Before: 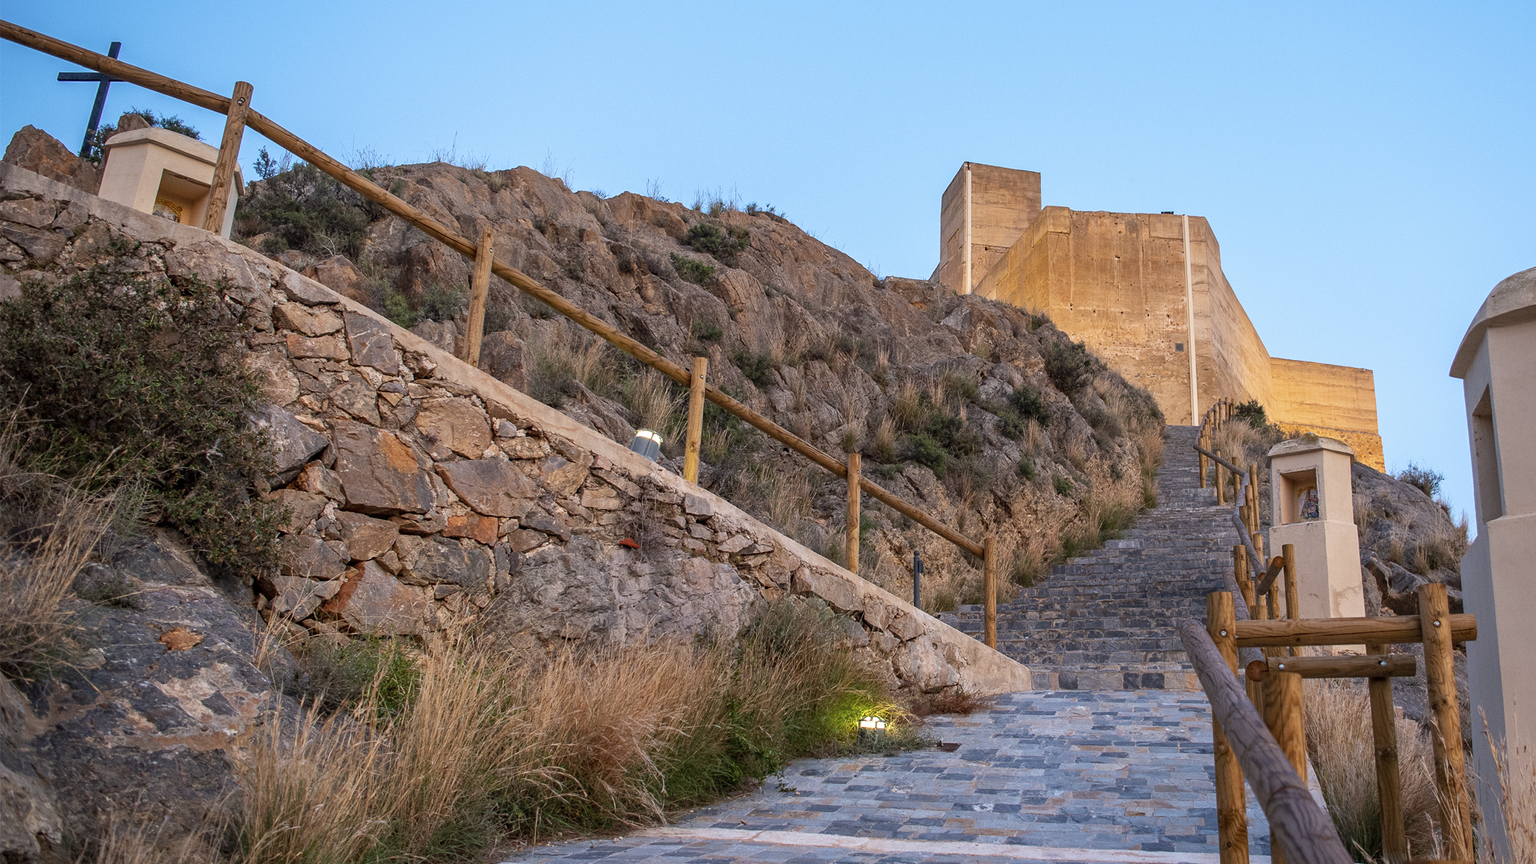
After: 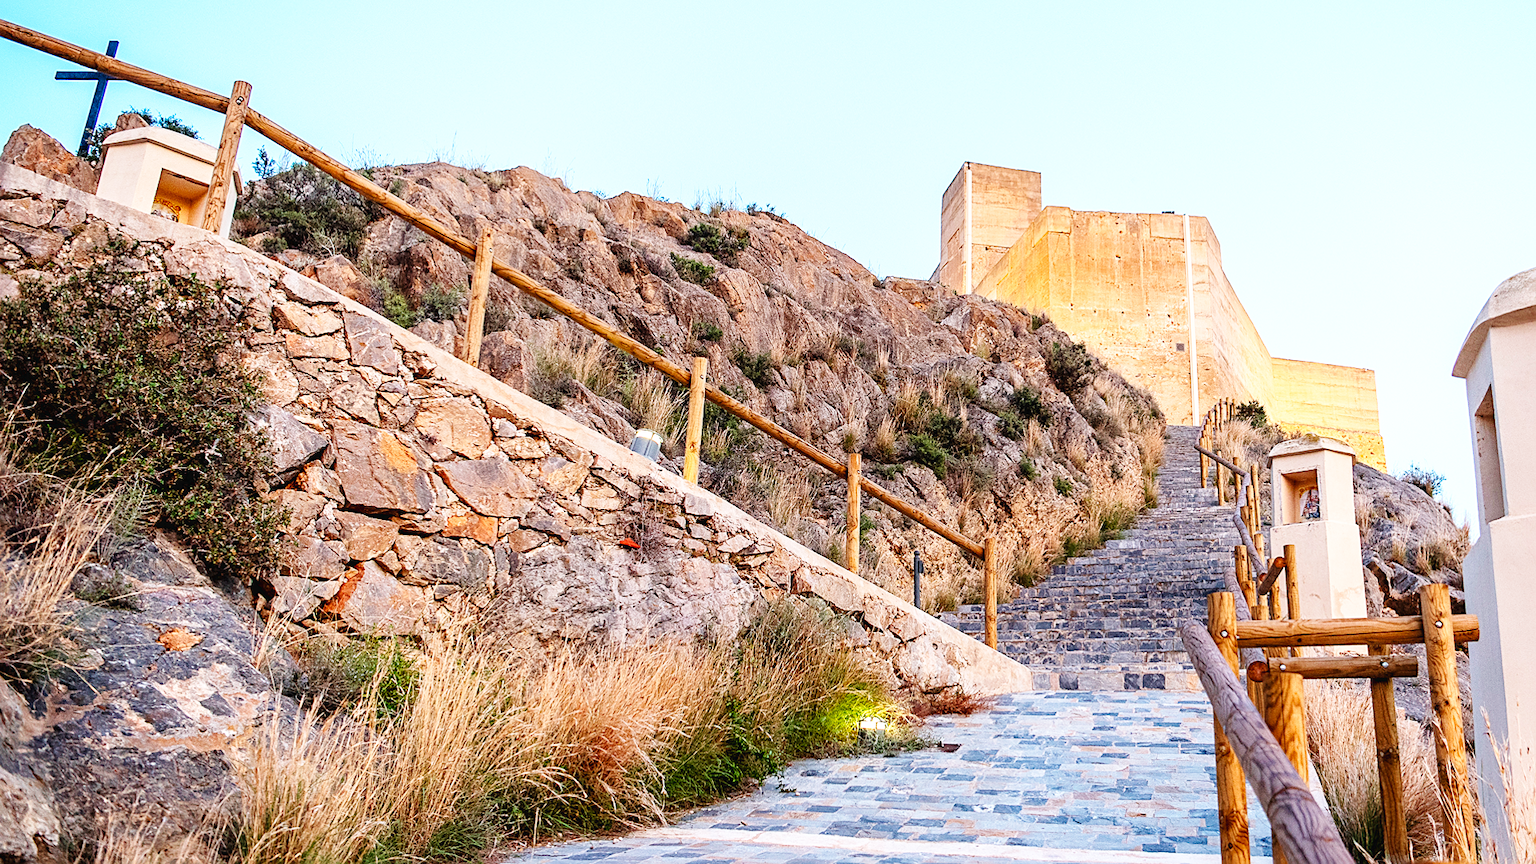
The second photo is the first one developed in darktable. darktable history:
sharpen: on, module defaults
base curve: curves: ch0 [(0, 0.003) (0.001, 0.002) (0.006, 0.004) (0.02, 0.022) (0.048, 0.086) (0.094, 0.234) (0.162, 0.431) (0.258, 0.629) (0.385, 0.8) (0.548, 0.918) (0.751, 0.988) (1, 1)], preserve colors none
lens correction: scale 1, crop 1, focal 35, aperture 7.1, distance 1000, camera "Canon EOS 6D", lens "Sigma 35mm f/1.4 DG HSM"
